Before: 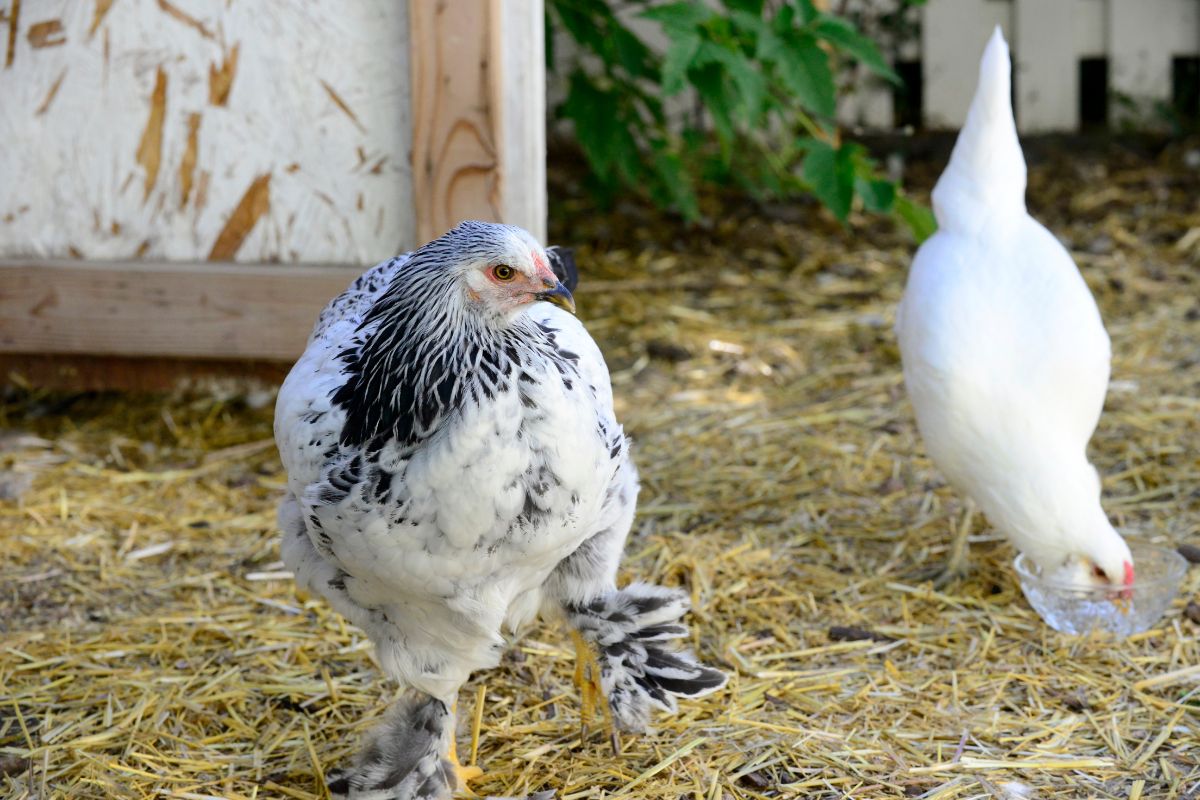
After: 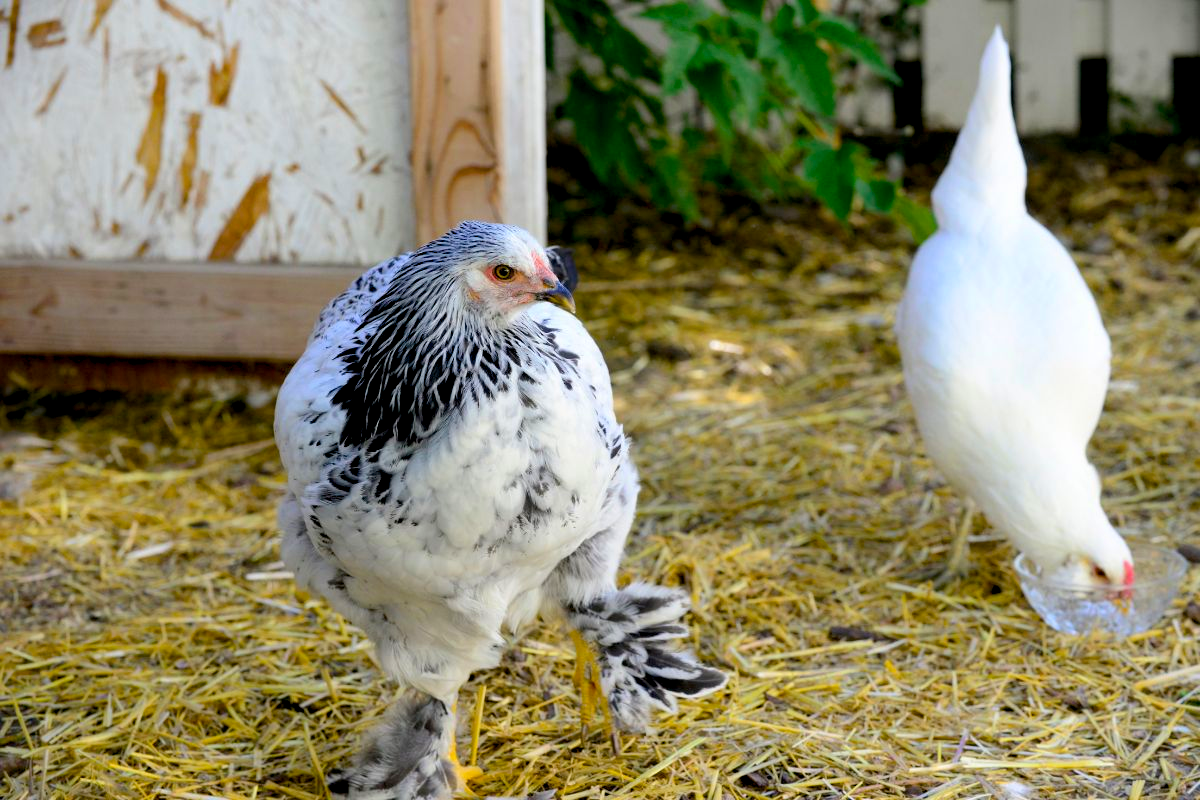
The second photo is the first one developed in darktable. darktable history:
color balance rgb: global offset › luminance -0.854%, perceptual saturation grading › global saturation 19.669%, global vibrance 20%
